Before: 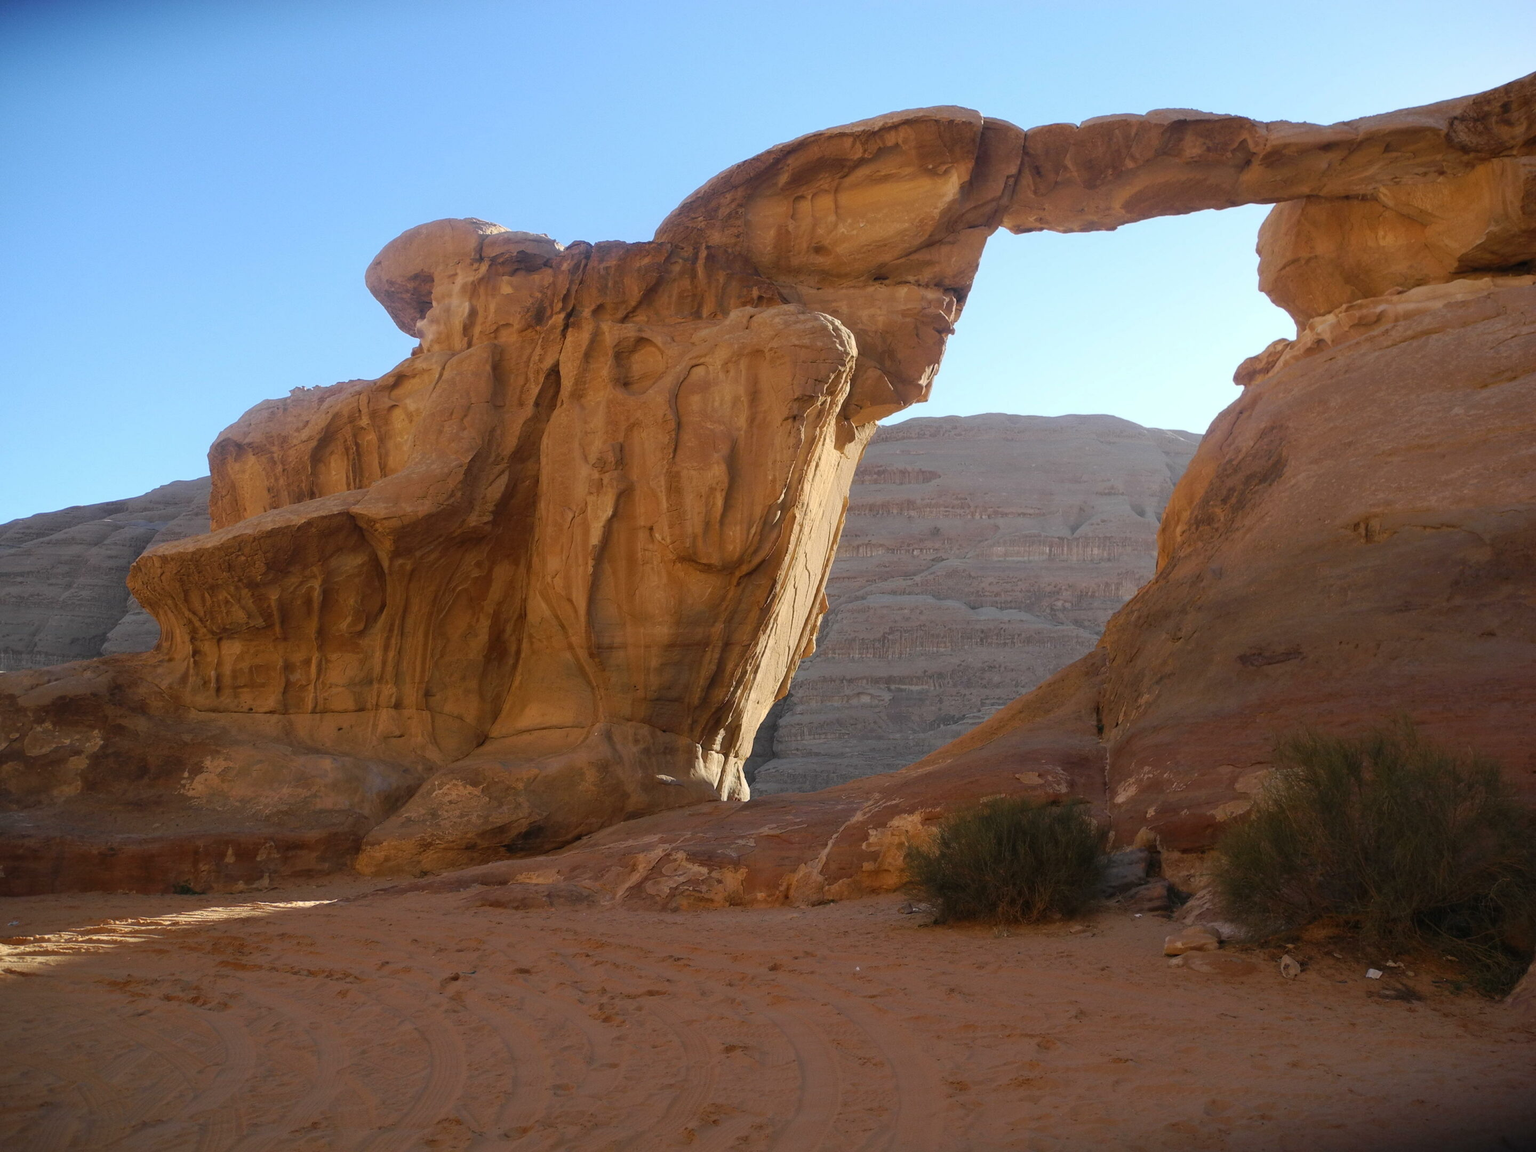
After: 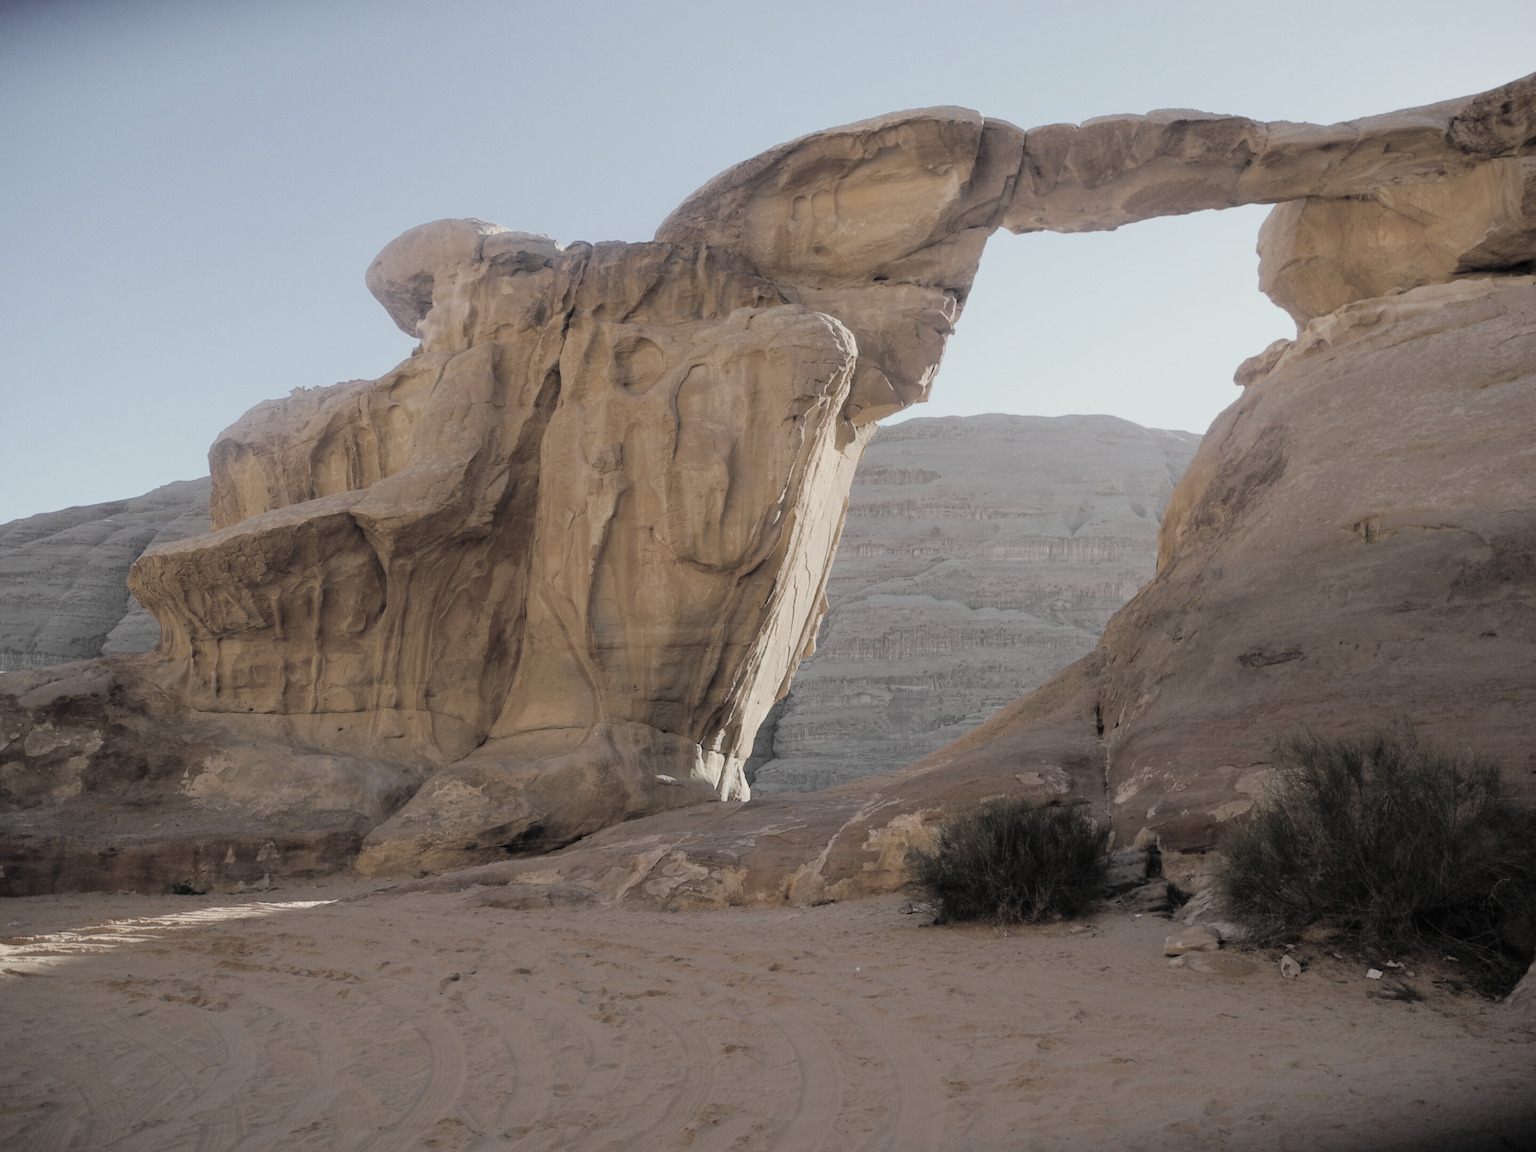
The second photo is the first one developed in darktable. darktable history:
color correction: saturation 0.57
filmic rgb: black relative exposure -7.75 EV, white relative exposure 4.4 EV, threshold 3 EV, hardness 3.76, latitude 38.11%, contrast 0.966, highlights saturation mix 10%, shadows ↔ highlights balance 4.59%, color science v4 (2020), enable highlight reconstruction true
contrast brightness saturation: brightness 0.18, saturation -0.5
lowpass: radius 0.5, unbound 0
